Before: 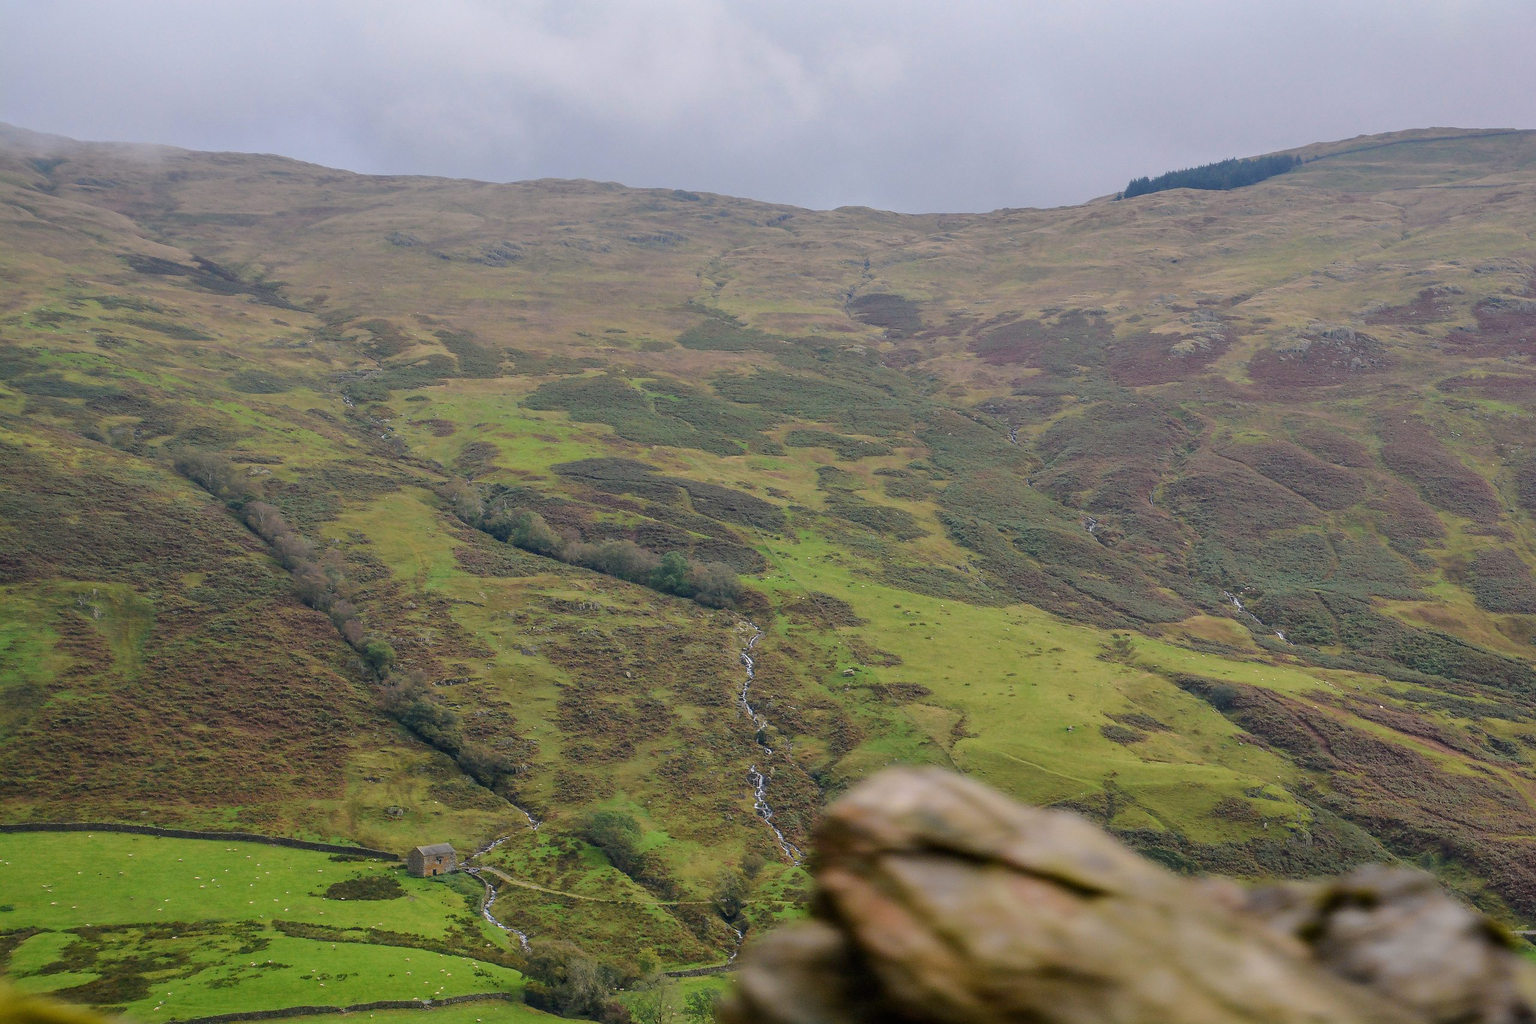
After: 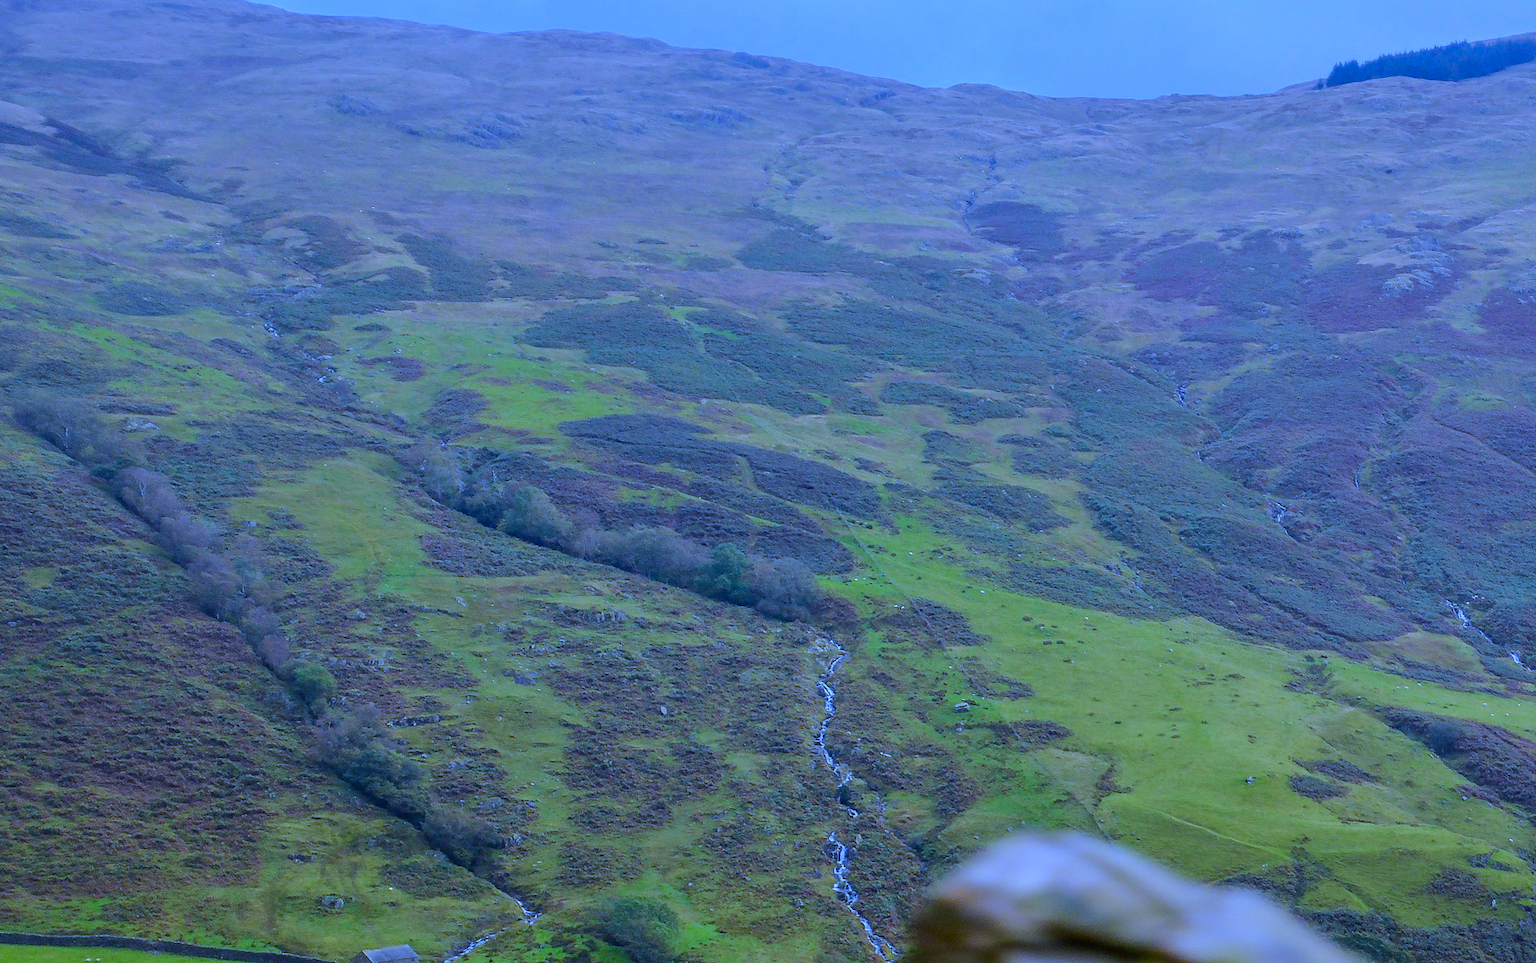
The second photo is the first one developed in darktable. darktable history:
white balance: red 0.766, blue 1.537
rotate and perspective: rotation 0.679°, lens shift (horizontal) 0.136, crop left 0.009, crop right 0.991, crop top 0.078, crop bottom 0.95
color balance rgb: perceptual saturation grading › global saturation 25%, global vibrance 20%
crop and rotate: left 11.831%, top 11.346%, right 13.429%, bottom 13.899%
